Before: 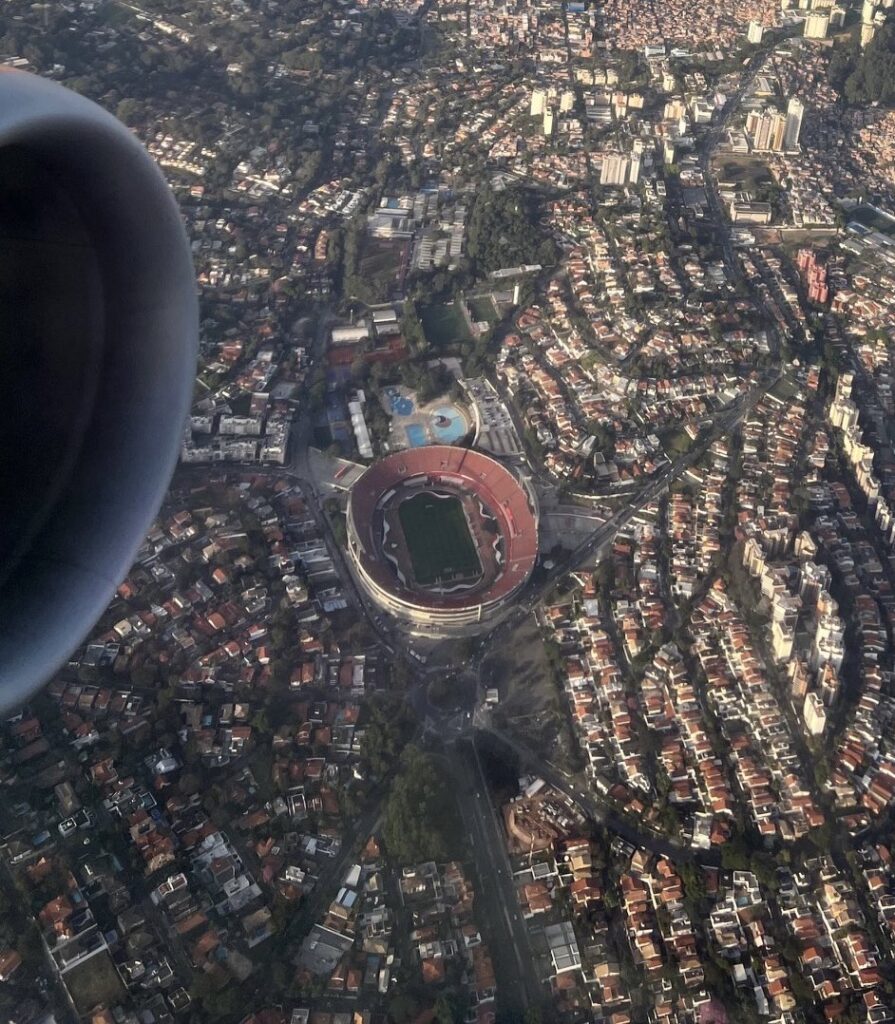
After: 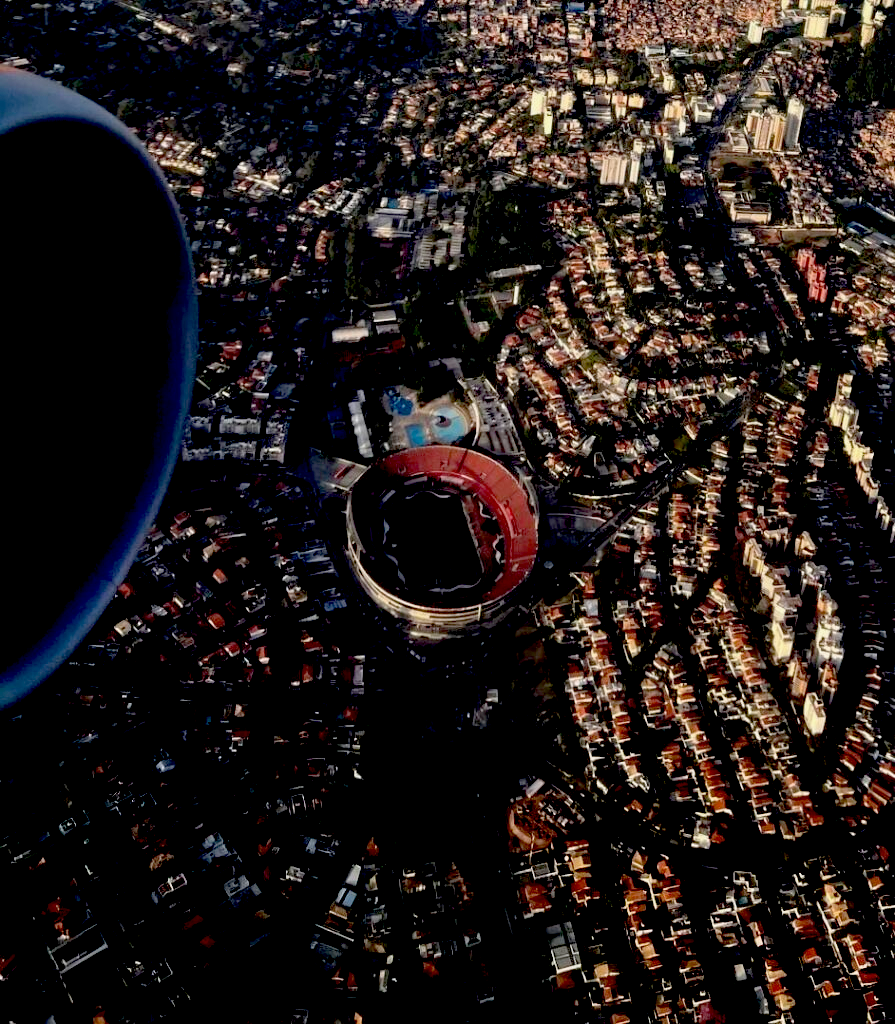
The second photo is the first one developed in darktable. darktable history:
exposure: black level correction 0.1, exposure -0.089 EV, compensate highlight preservation false
